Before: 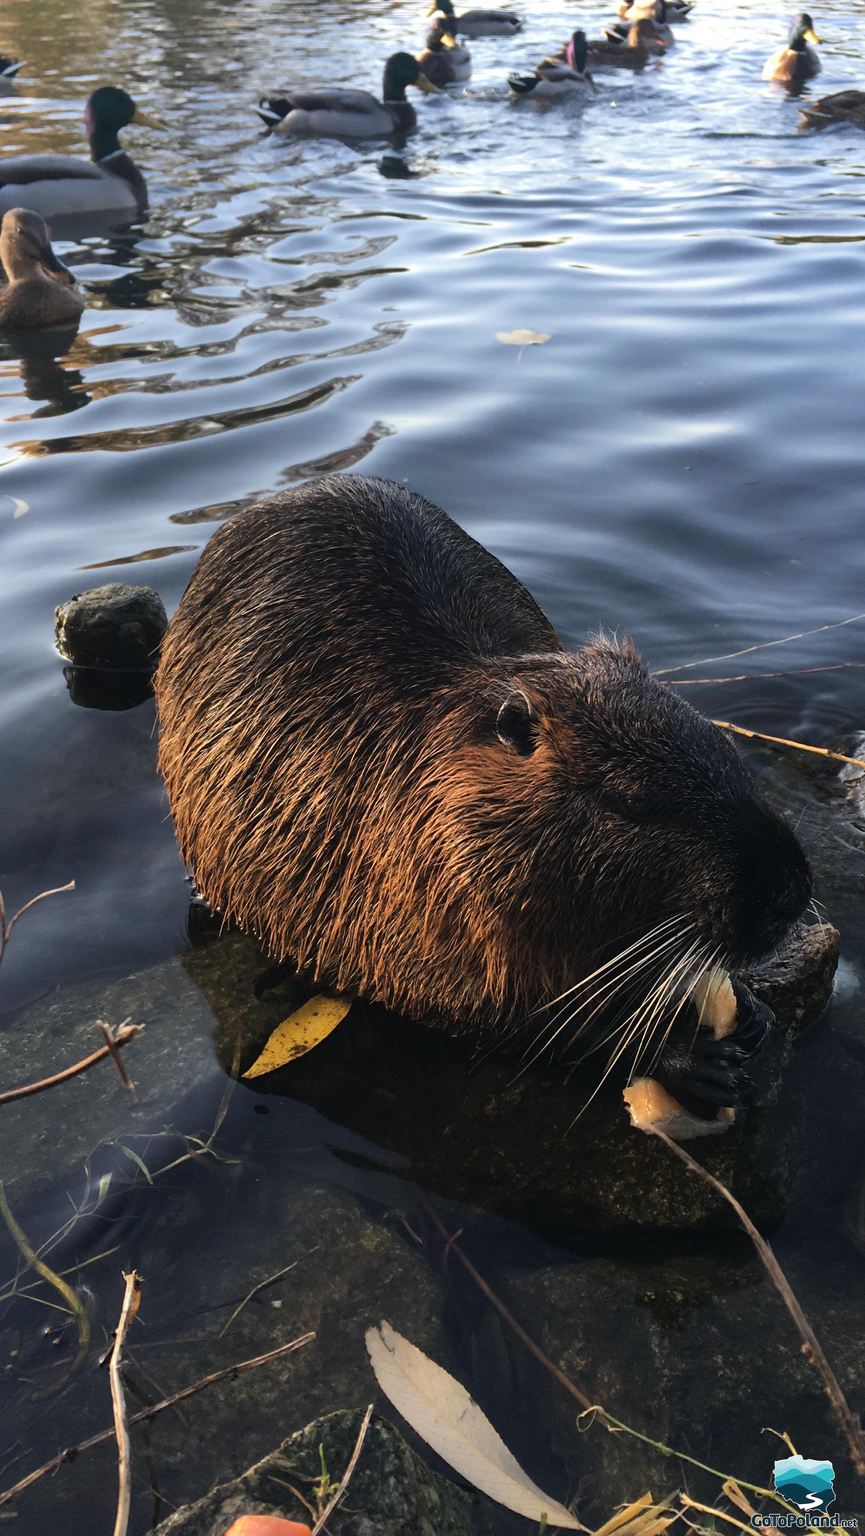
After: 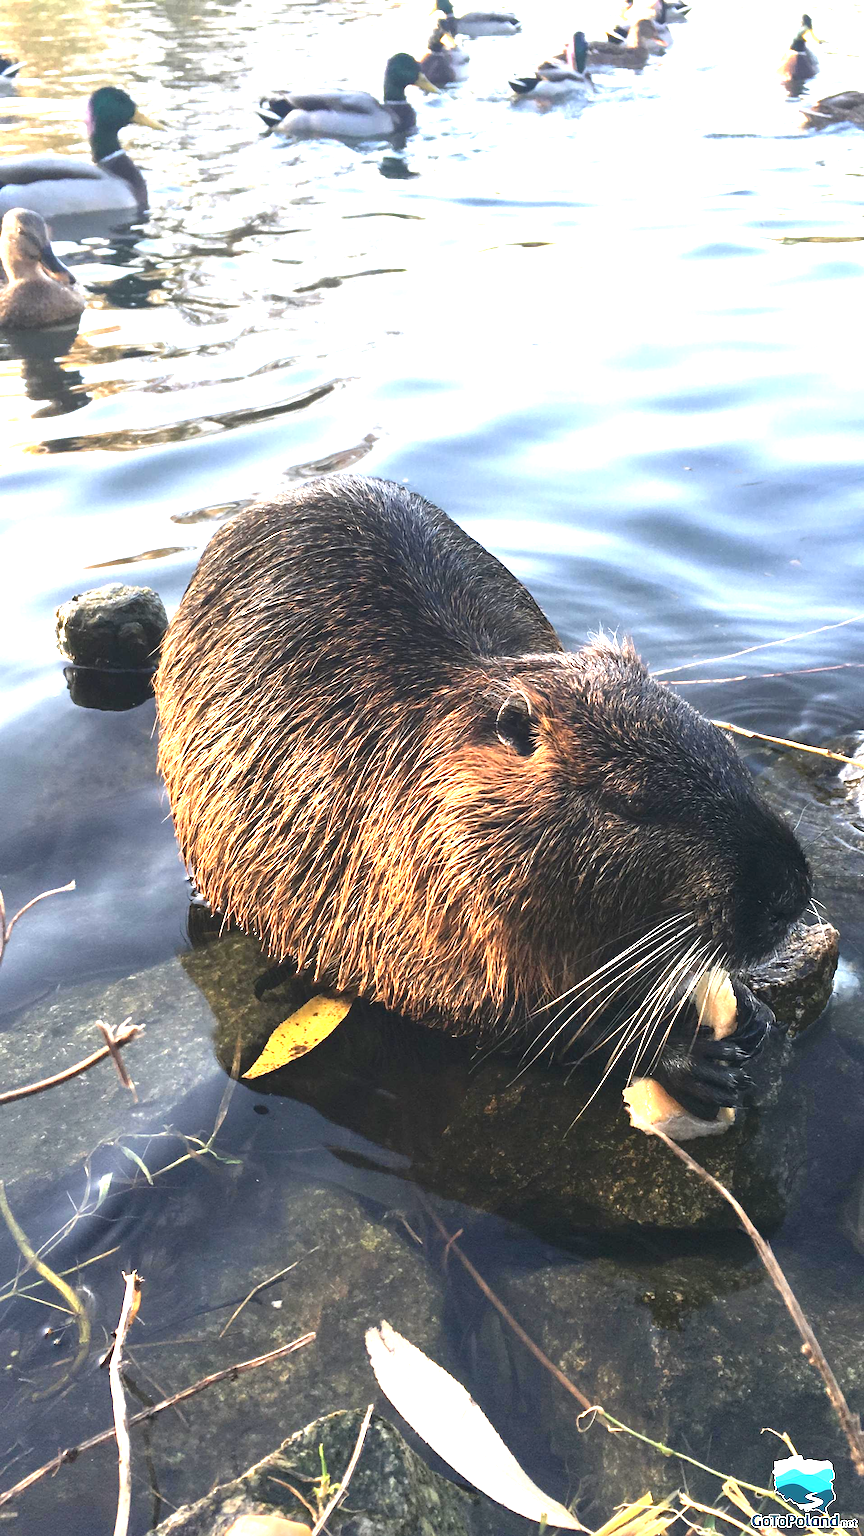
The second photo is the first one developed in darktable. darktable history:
exposure: exposure 2.232 EV, compensate exposure bias true, compensate highlight preservation false
